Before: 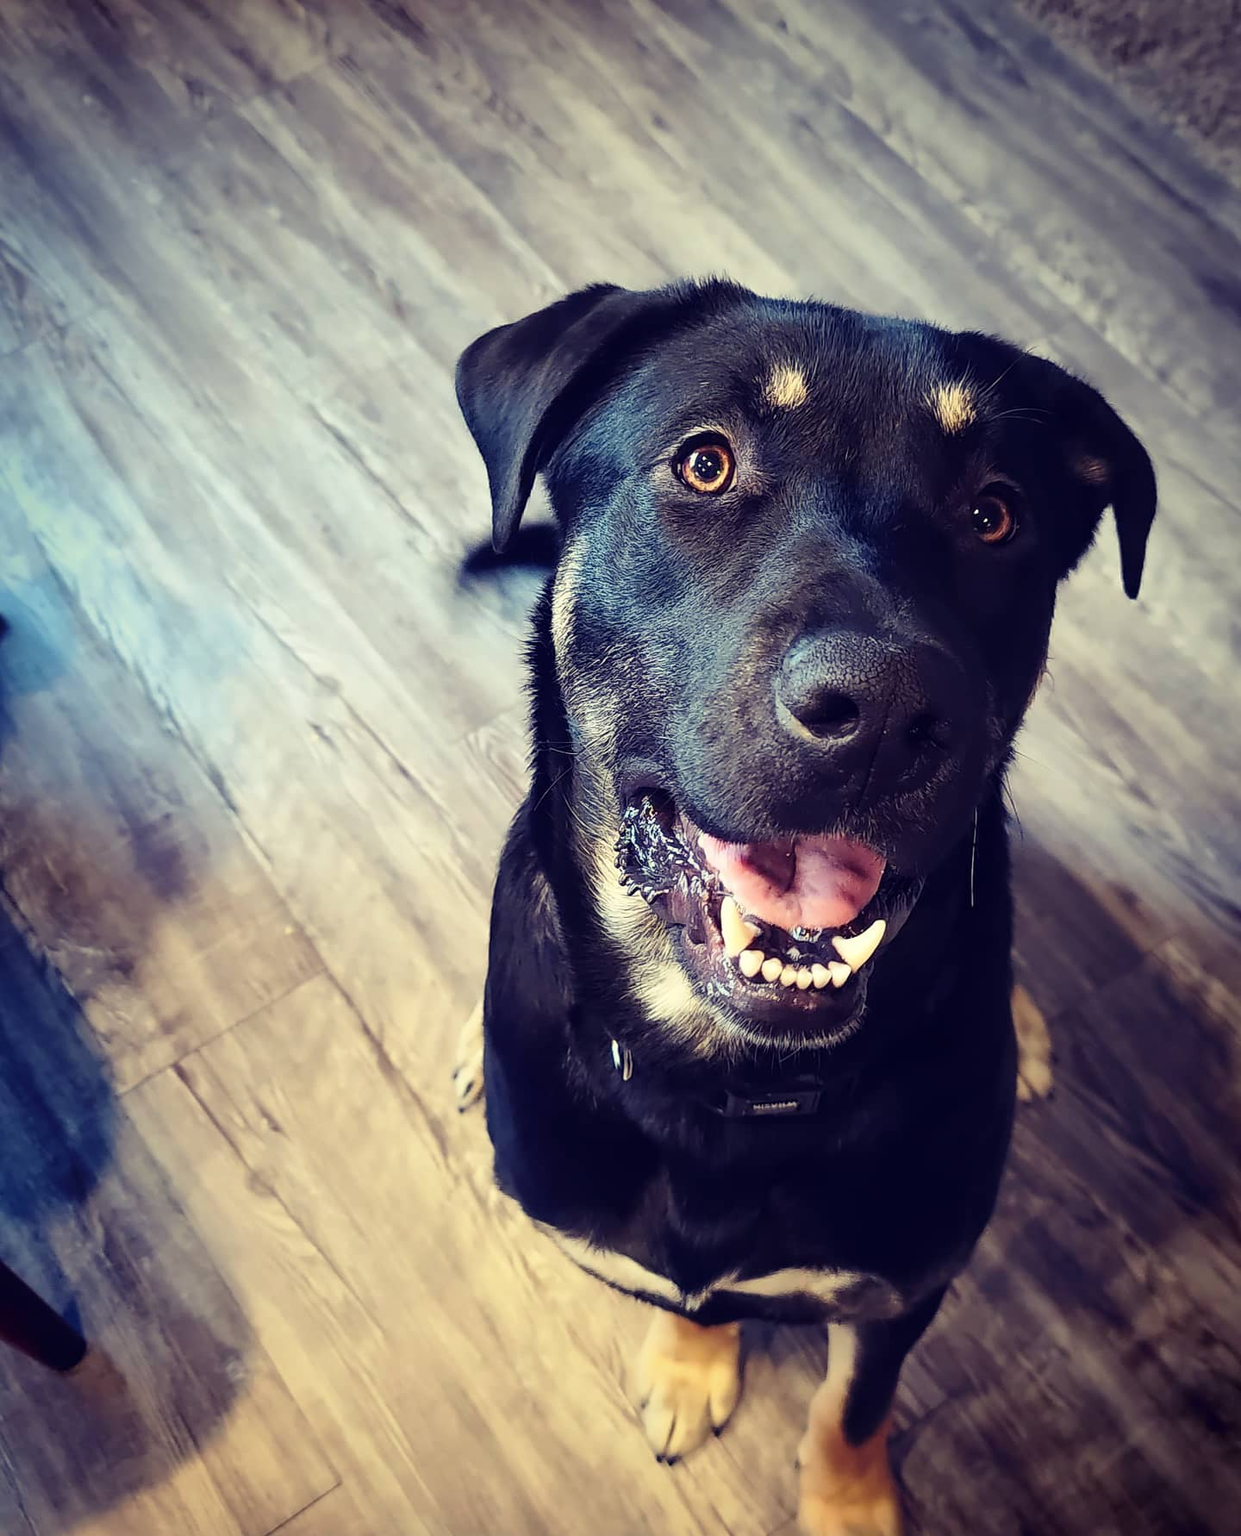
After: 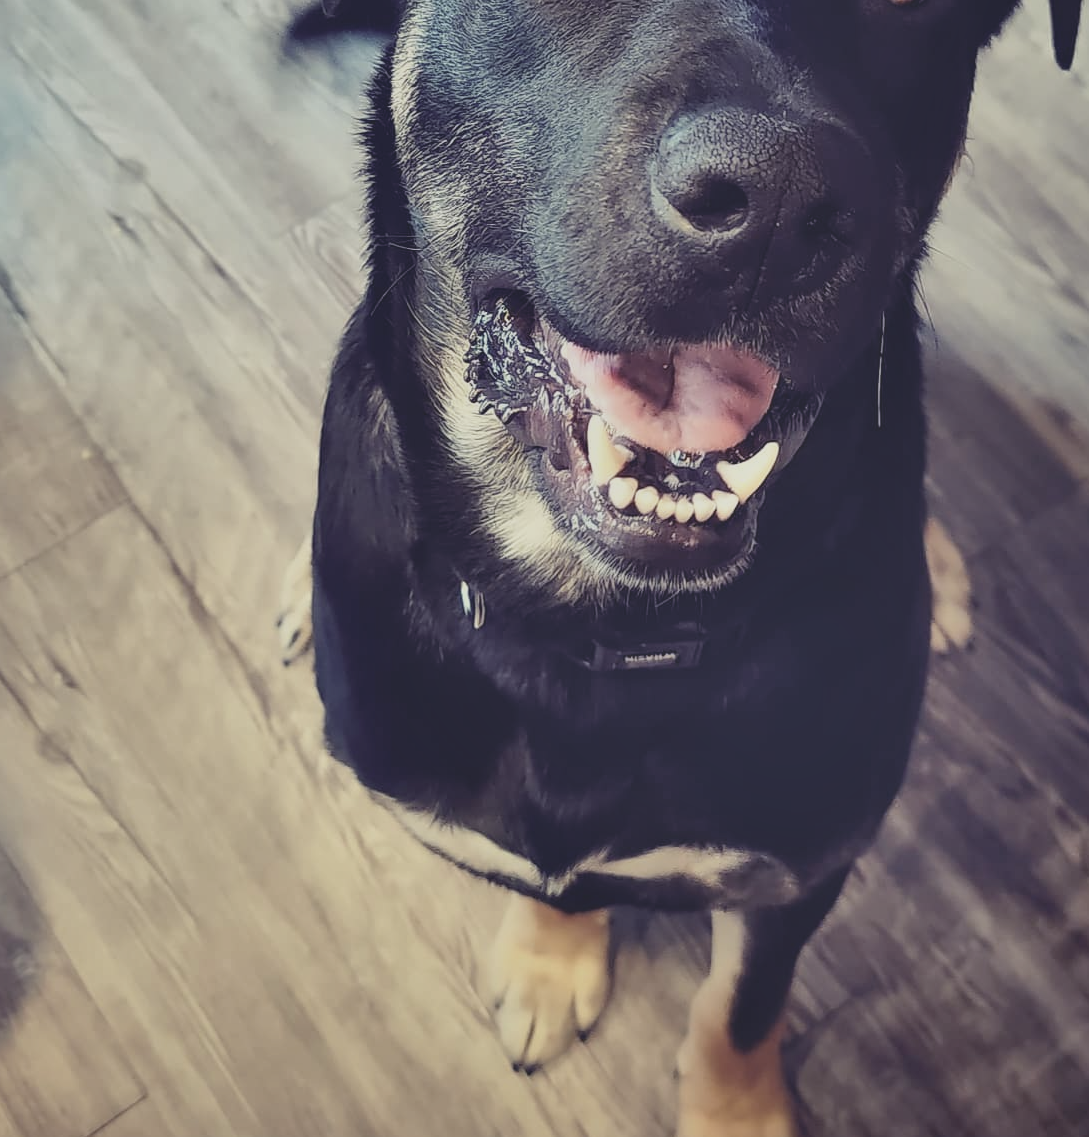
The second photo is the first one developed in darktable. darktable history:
contrast brightness saturation: contrast -0.26, saturation -0.43
crop and rotate: left 17.299%, top 35.115%, right 7.015%, bottom 1.024%
shadows and highlights: soften with gaussian
